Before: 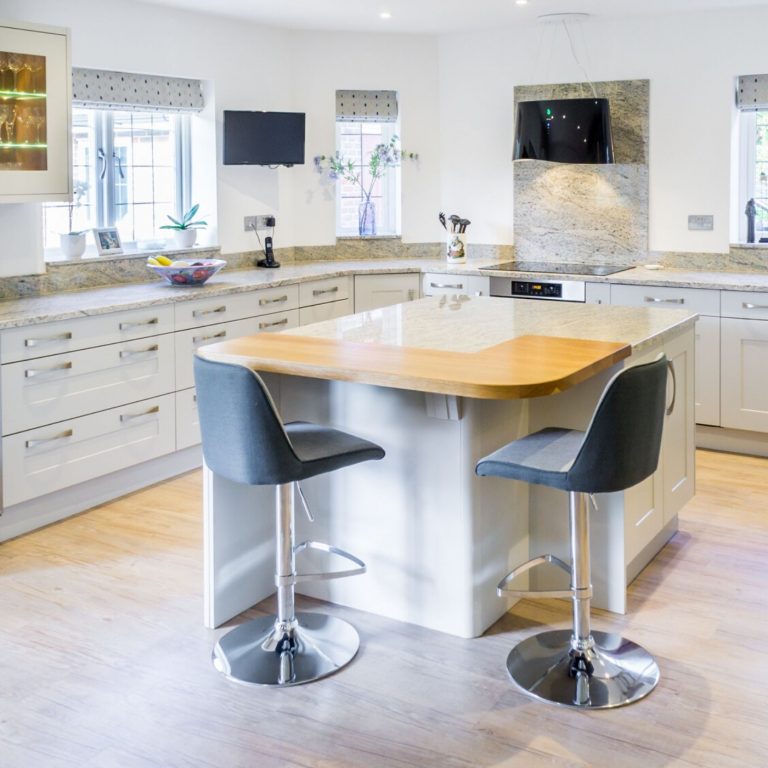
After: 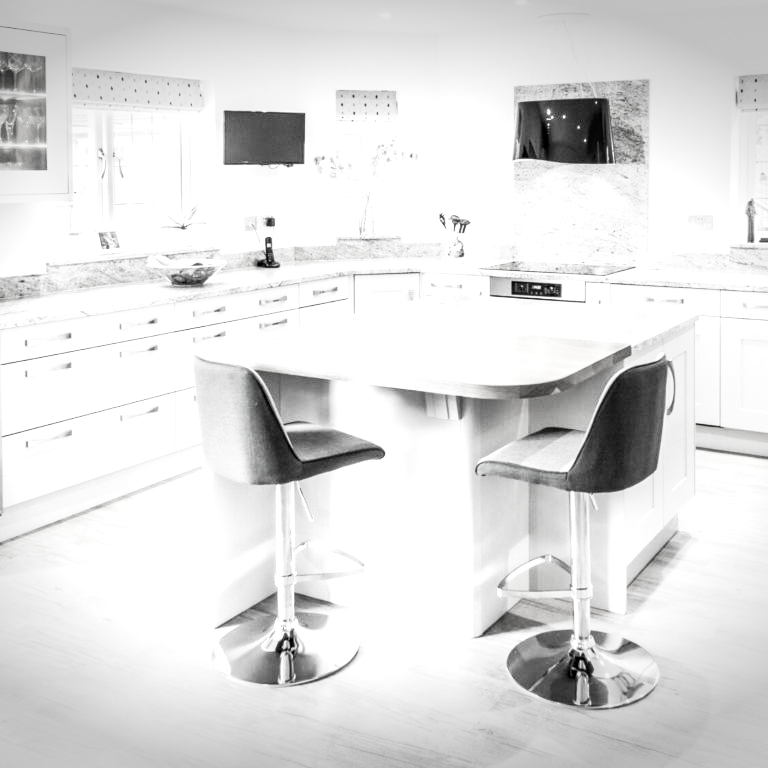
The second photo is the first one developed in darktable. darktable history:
contrast brightness saturation: saturation -0.982
vignetting: fall-off start 100.99%, width/height ratio 1.305, unbound false
exposure: black level correction 0, exposure 0.892 EV, compensate highlight preservation false
base curve: curves: ch0 [(0, 0) (0.005, 0.002) (0.193, 0.295) (0.399, 0.664) (0.75, 0.928) (1, 1)], preserve colors none
local contrast: highlights 22%, detail 150%
tone equalizer: -7 EV 0.112 EV, smoothing diameter 2.1%, edges refinement/feathering 20.11, mask exposure compensation -1.57 EV, filter diffusion 5
